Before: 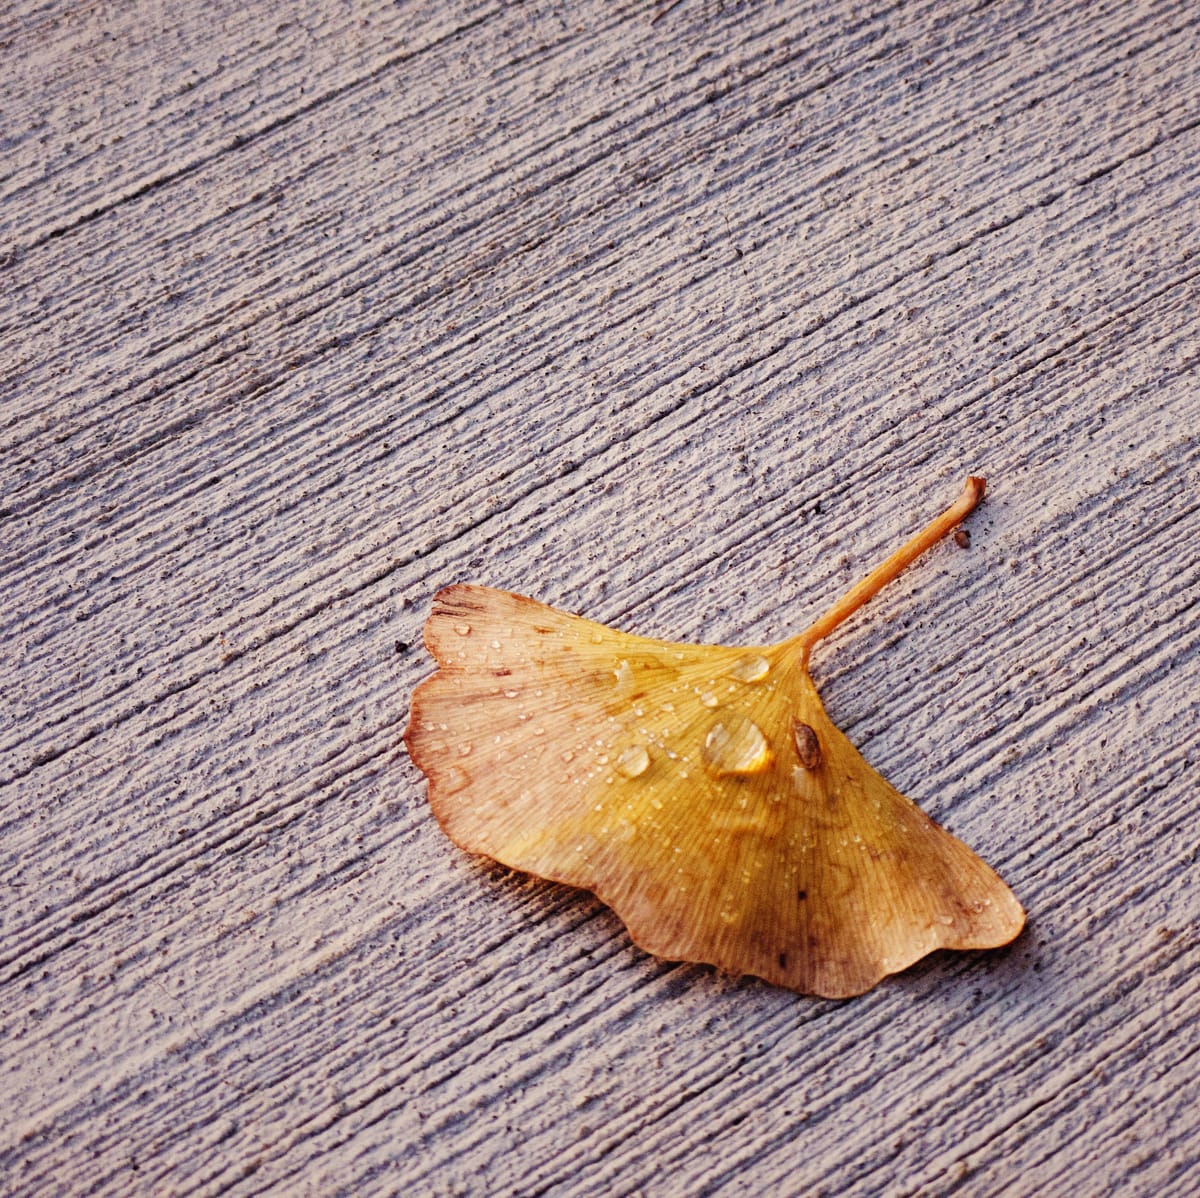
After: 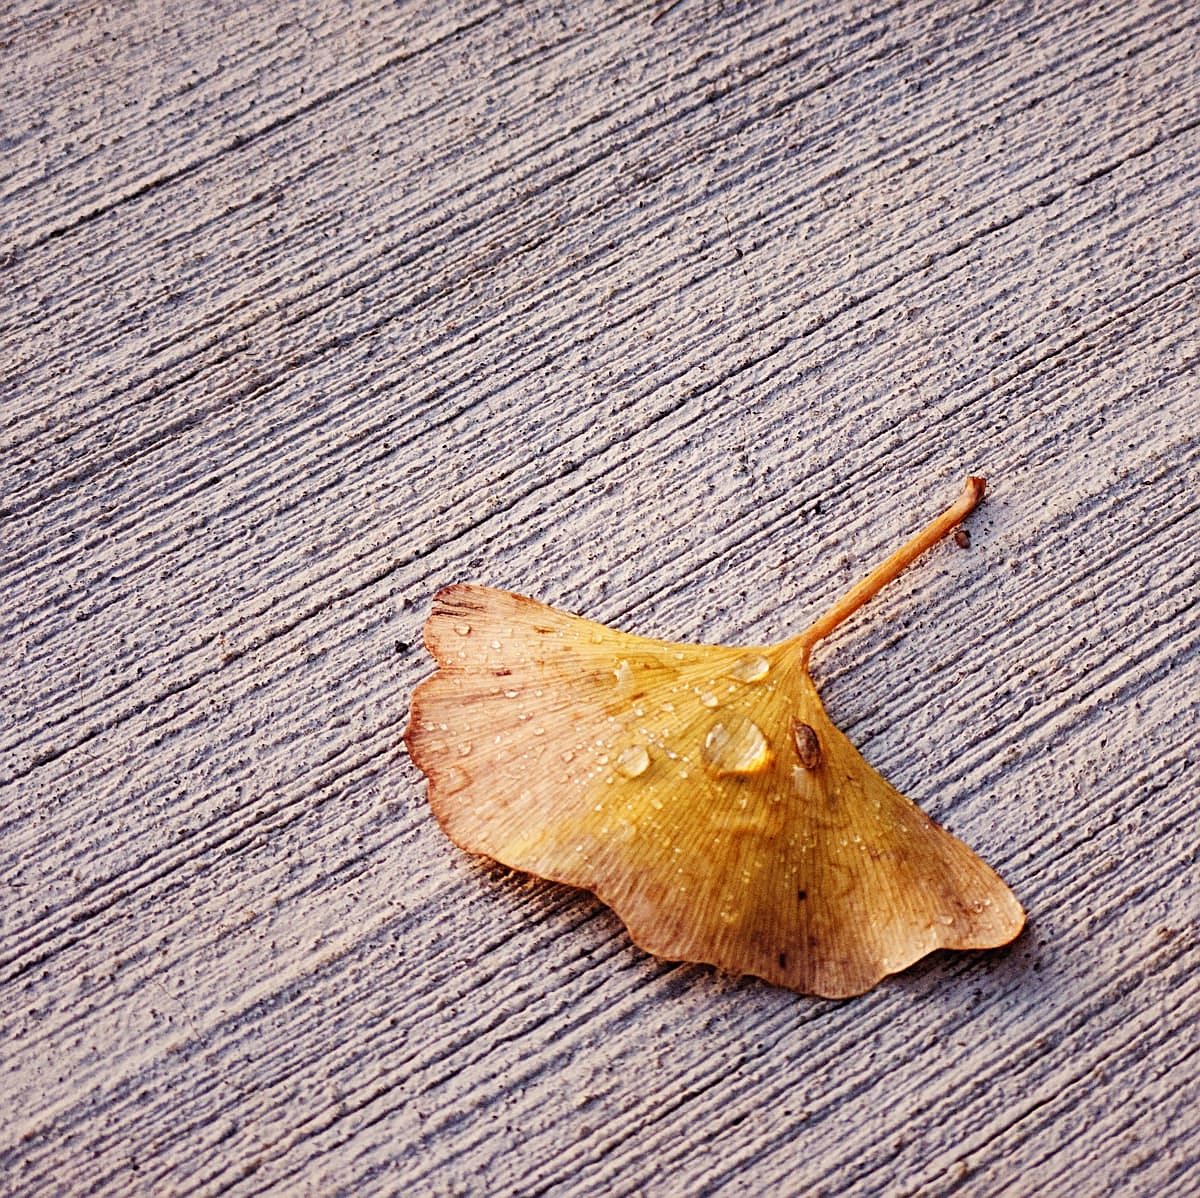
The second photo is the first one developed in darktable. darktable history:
sharpen: on, module defaults
shadows and highlights: shadows -1.35, highlights 41.03
